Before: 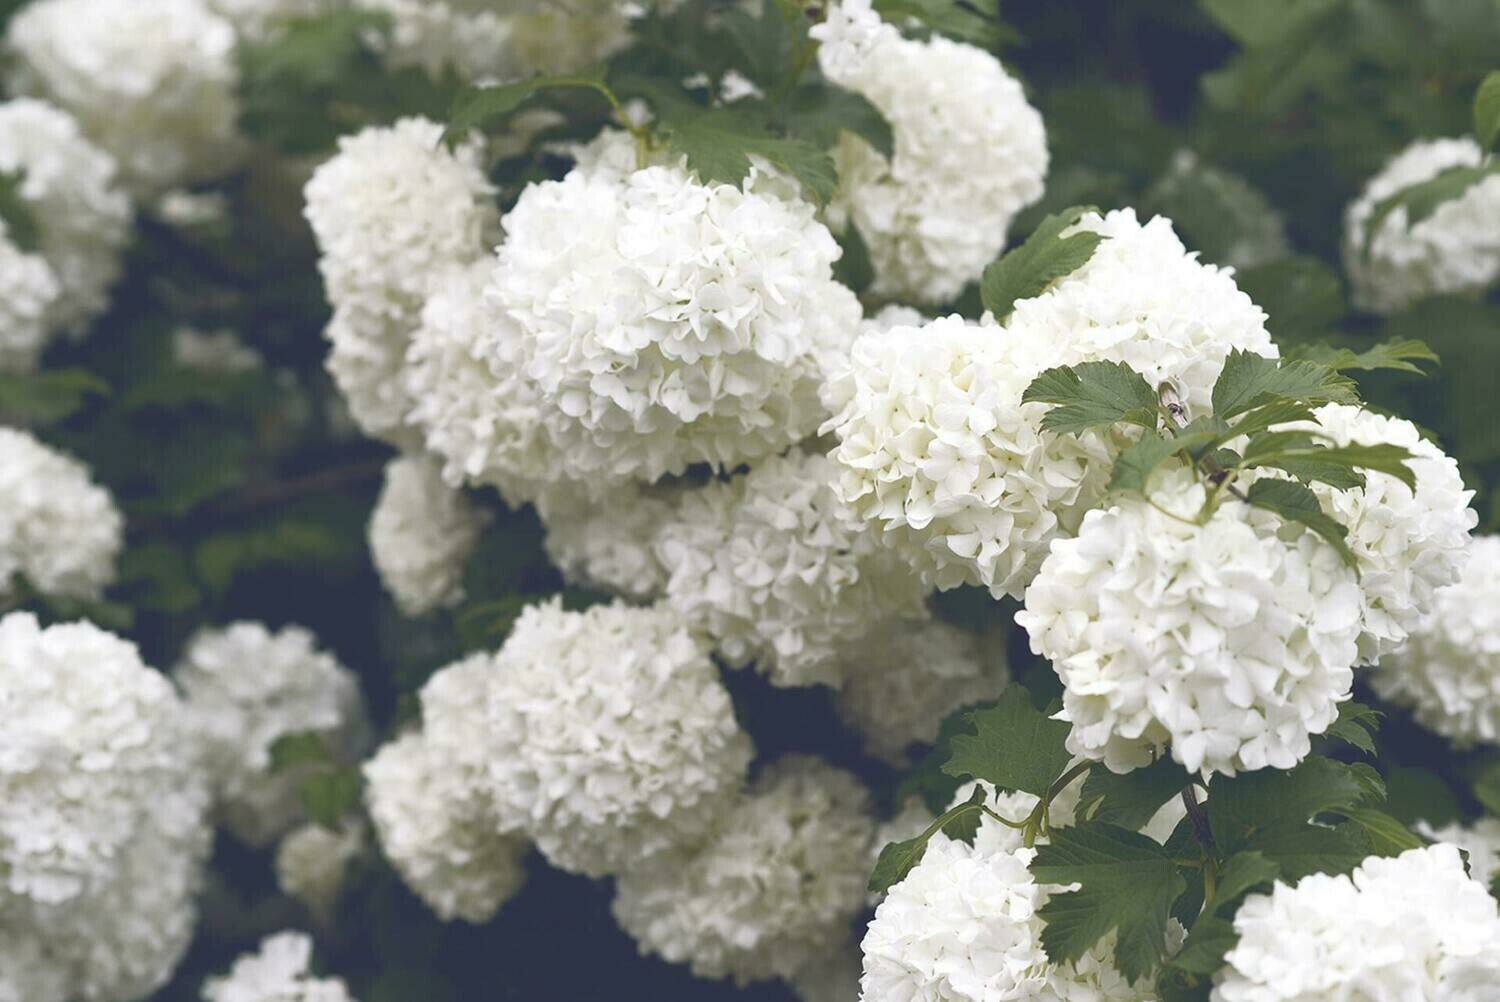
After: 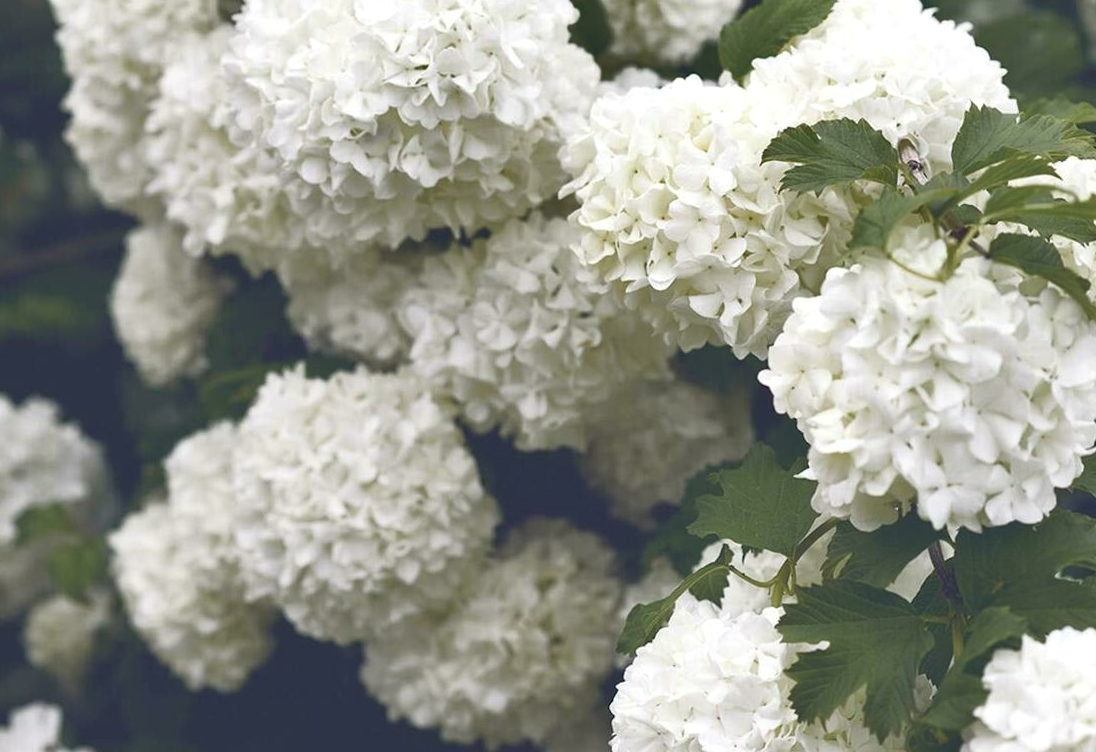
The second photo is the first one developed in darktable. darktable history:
shadows and highlights: shadows 12, white point adjustment 1.2, soften with gaussian
rotate and perspective: rotation -1°, crop left 0.011, crop right 0.989, crop top 0.025, crop bottom 0.975
crop: left 16.871%, top 22.857%, right 9.116%
